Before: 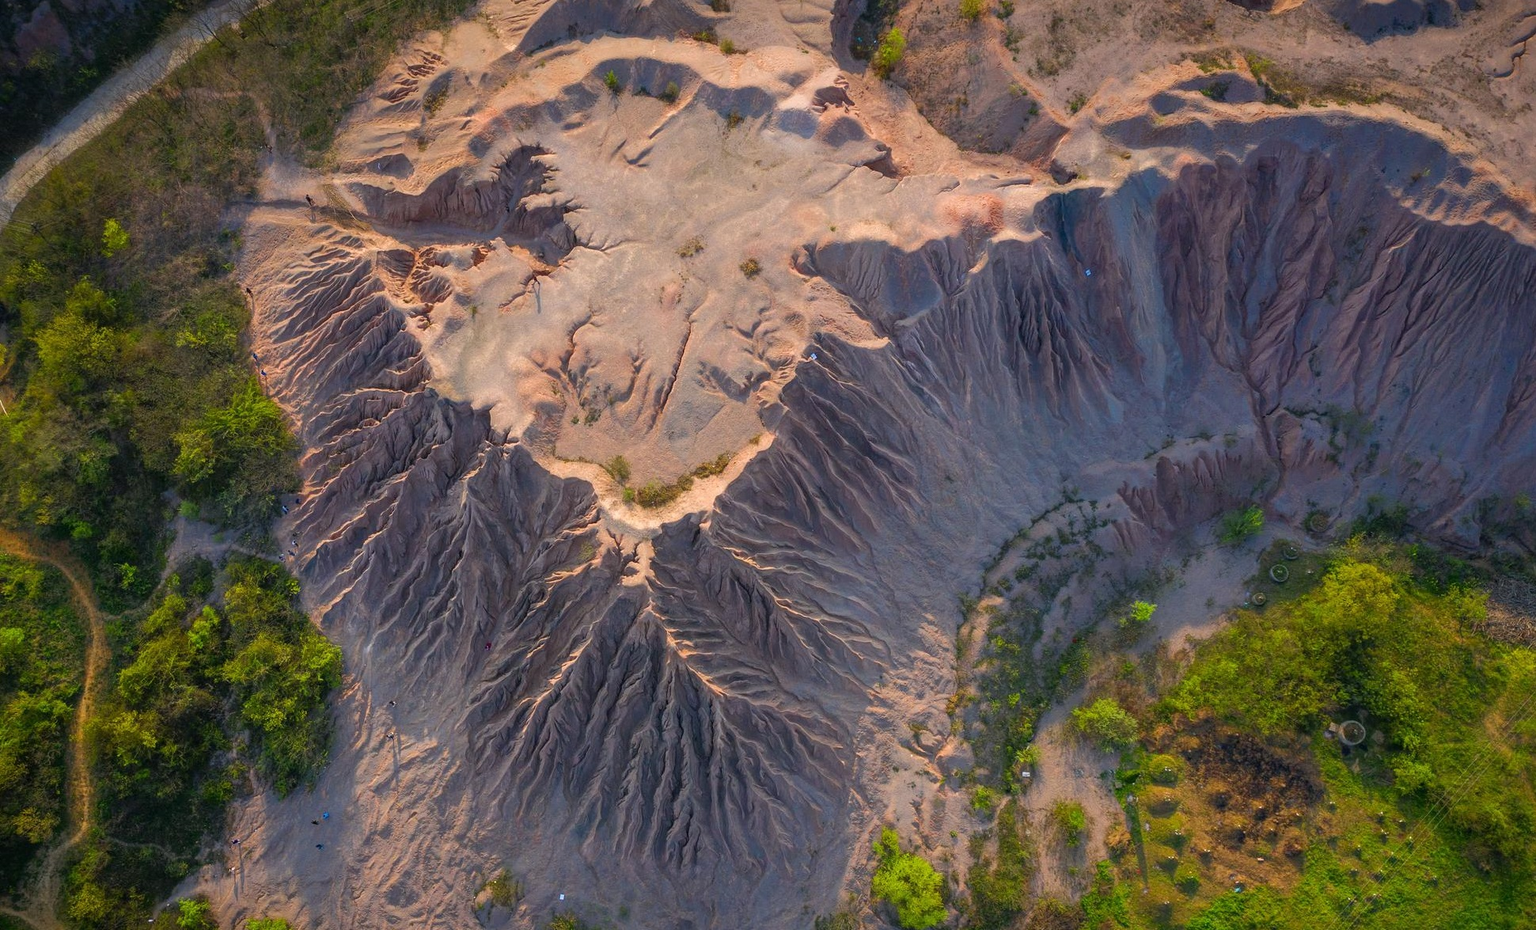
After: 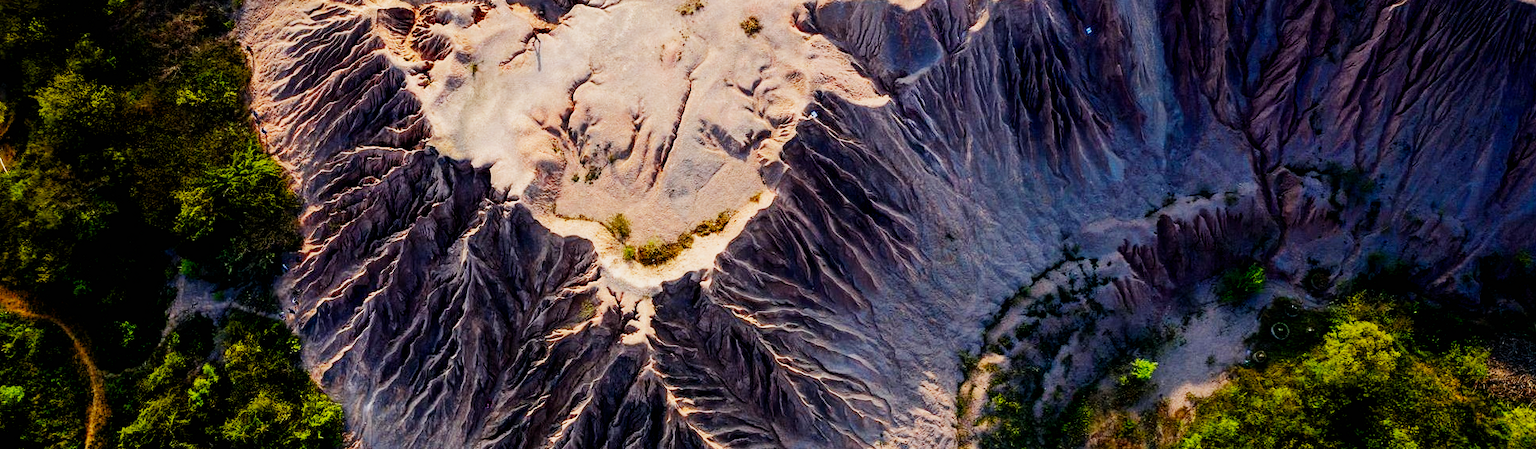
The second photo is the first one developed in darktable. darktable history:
tone equalizer: -8 EV -0.417 EV, -7 EV -0.389 EV, -6 EV -0.333 EV, -5 EV -0.222 EV, -3 EV 0.222 EV, -2 EV 0.333 EV, -1 EV 0.389 EV, +0 EV 0.417 EV, edges refinement/feathering 500, mask exposure compensation -1.57 EV, preserve details no
sigmoid: contrast 1.8, skew -0.2, preserve hue 0%, red attenuation 0.1, red rotation 0.035, green attenuation 0.1, green rotation -0.017, blue attenuation 0.15, blue rotation -0.052, base primaries Rec2020
crop and rotate: top 26.056%, bottom 25.543%
exposure: black level correction 0.031, exposure 0.304 EV, compensate highlight preservation false
